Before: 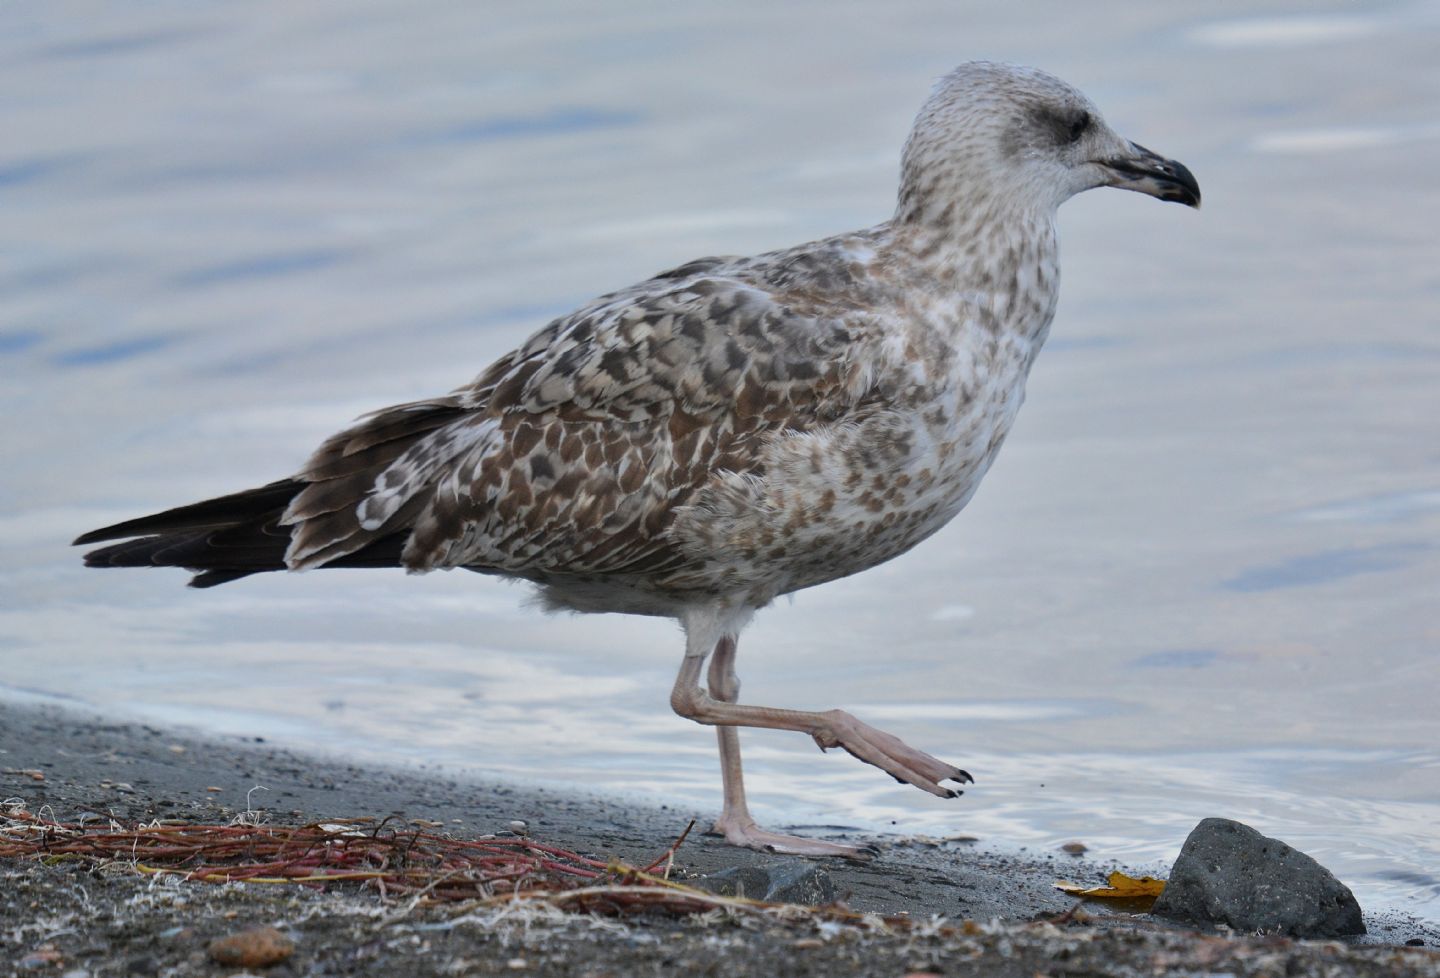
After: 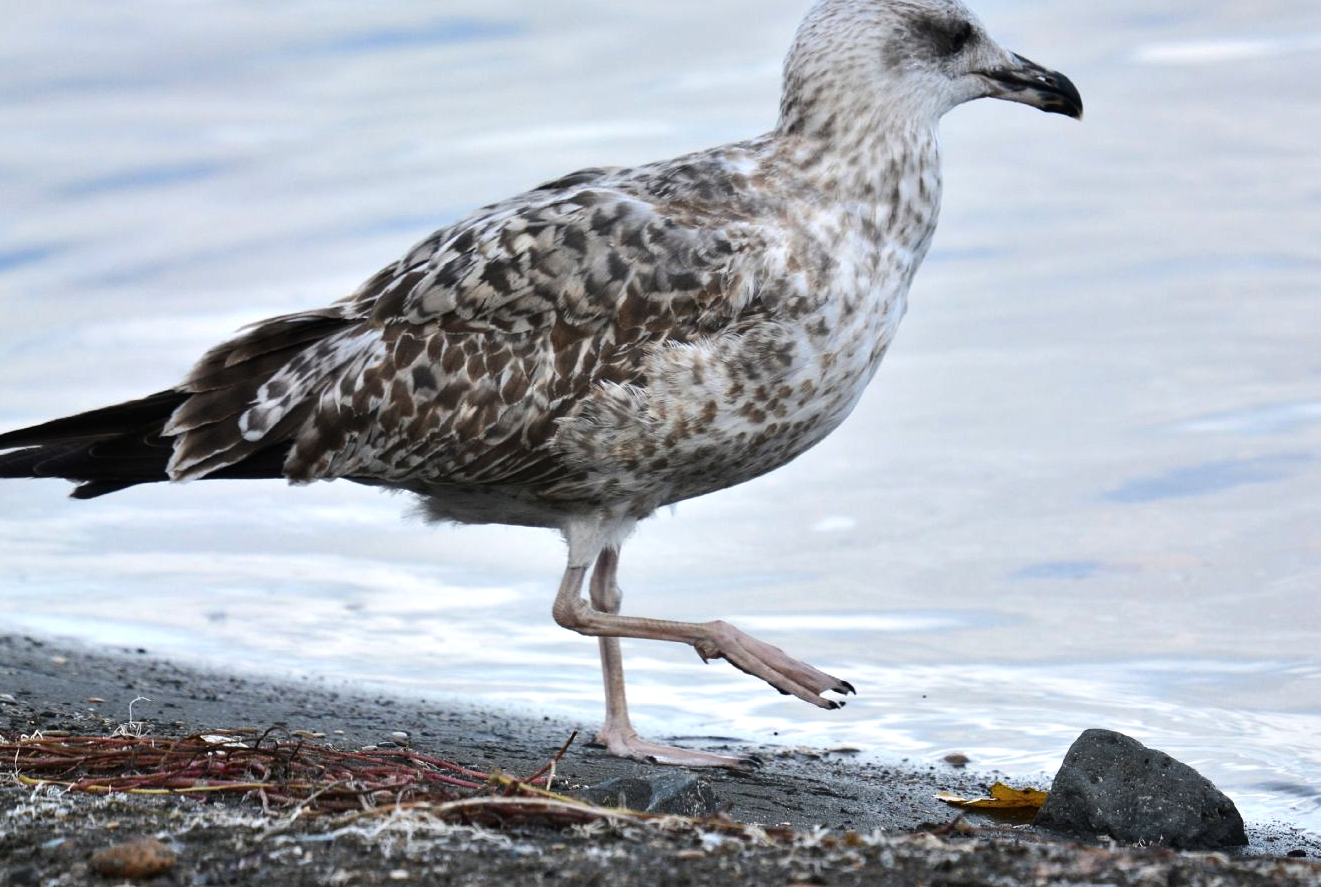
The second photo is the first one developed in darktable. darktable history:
tone equalizer: -8 EV -0.75 EV, -7 EV -0.7 EV, -6 EV -0.6 EV, -5 EV -0.4 EV, -3 EV 0.4 EV, -2 EV 0.6 EV, -1 EV 0.7 EV, +0 EV 0.75 EV, edges refinement/feathering 500, mask exposure compensation -1.57 EV, preserve details no
crop and rotate: left 8.262%, top 9.226%
